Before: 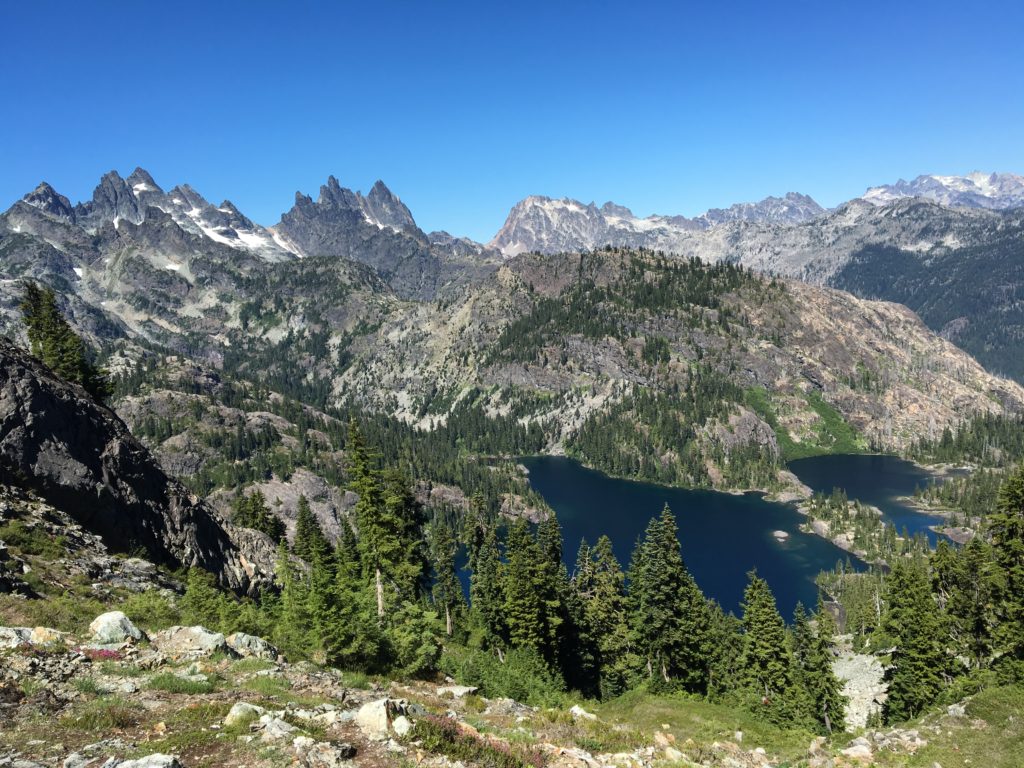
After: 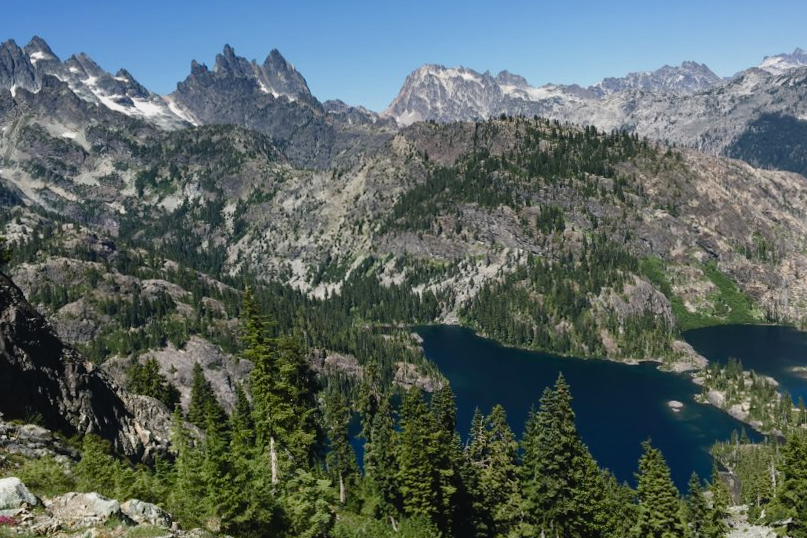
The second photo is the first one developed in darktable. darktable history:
crop: left 9.712%, top 16.928%, right 10.845%, bottom 12.332%
rotate and perspective: rotation 0.192°, lens shift (horizontal) -0.015, crop left 0.005, crop right 0.996, crop top 0.006, crop bottom 0.99
color balance rgb: shadows lift › luminance -10%, shadows lift › chroma 1%, shadows lift › hue 113°, power › luminance -15%, highlights gain › chroma 0.2%, highlights gain › hue 333°, global offset › luminance 0.5%, perceptual saturation grading › global saturation 20%, perceptual saturation grading › highlights -50%, perceptual saturation grading › shadows 25%, contrast -10%
